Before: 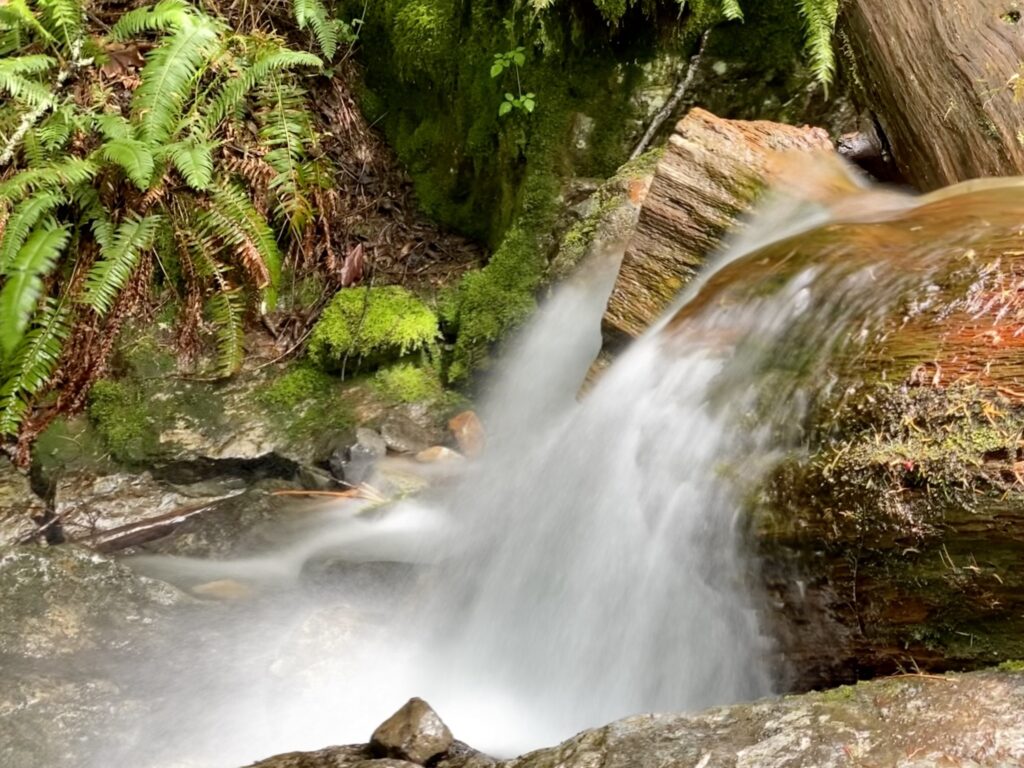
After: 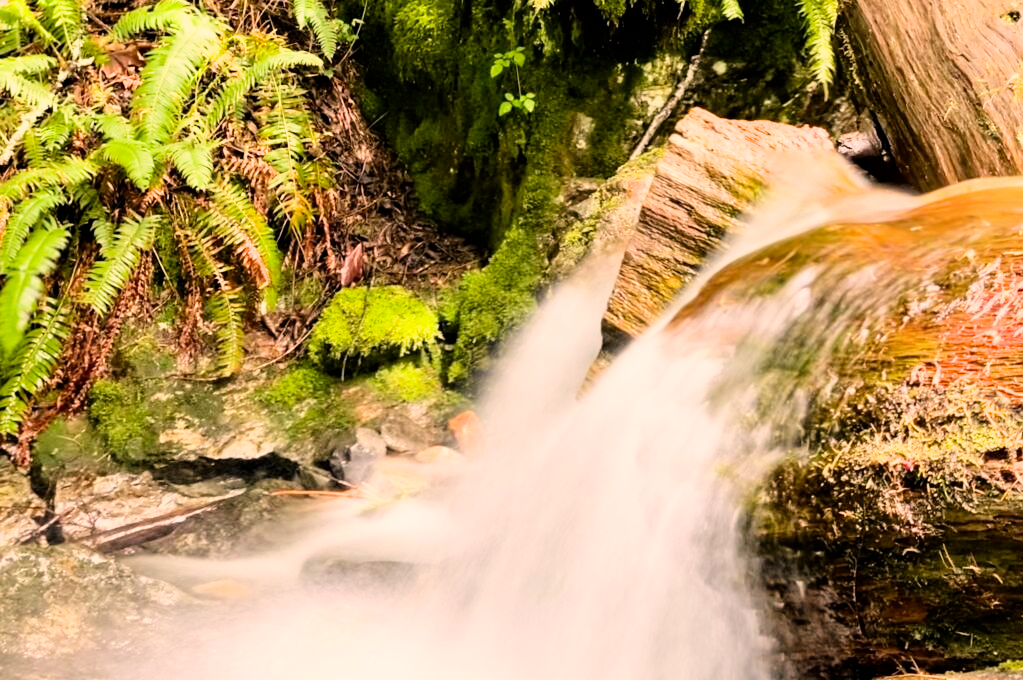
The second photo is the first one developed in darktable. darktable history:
filmic rgb: black relative exposure -7.98 EV, white relative exposure 4.01 EV, hardness 4.17, contrast 1.374
crop and rotate: top 0%, bottom 11.35%
color correction: highlights a* 11.26, highlights b* 11.6
exposure: black level correction 0, exposure 1.001 EV, compensate exposure bias true, compensate highlight preservation false
